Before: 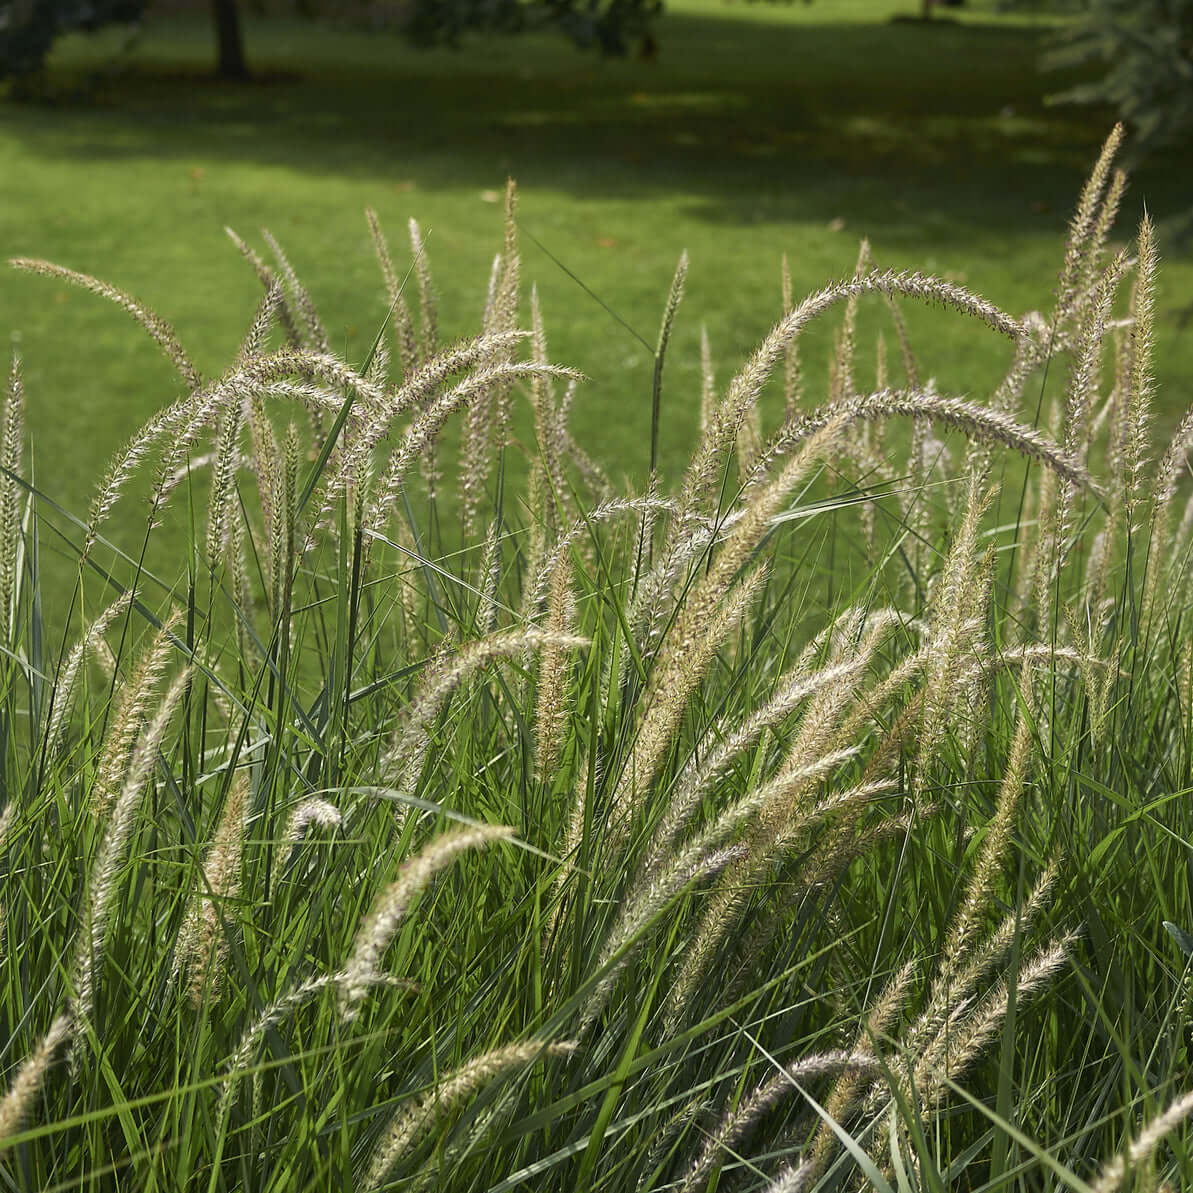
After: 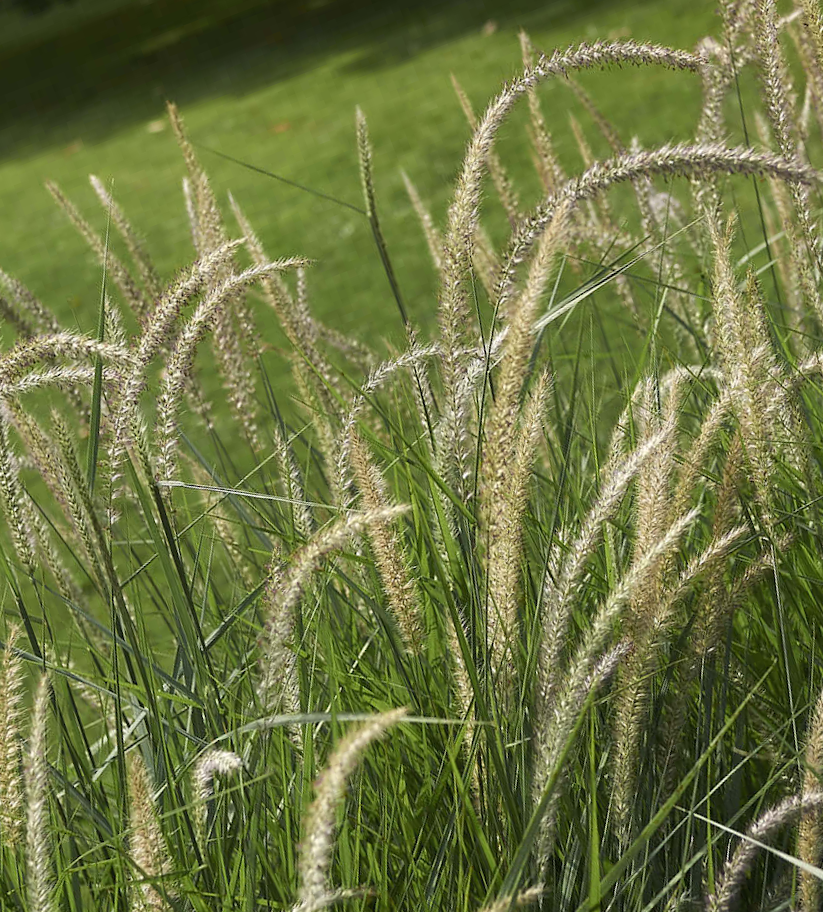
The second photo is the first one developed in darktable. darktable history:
crop and rotate: angle 21.12°, left 6.751%, right 3.97%, bottom 1.106%
